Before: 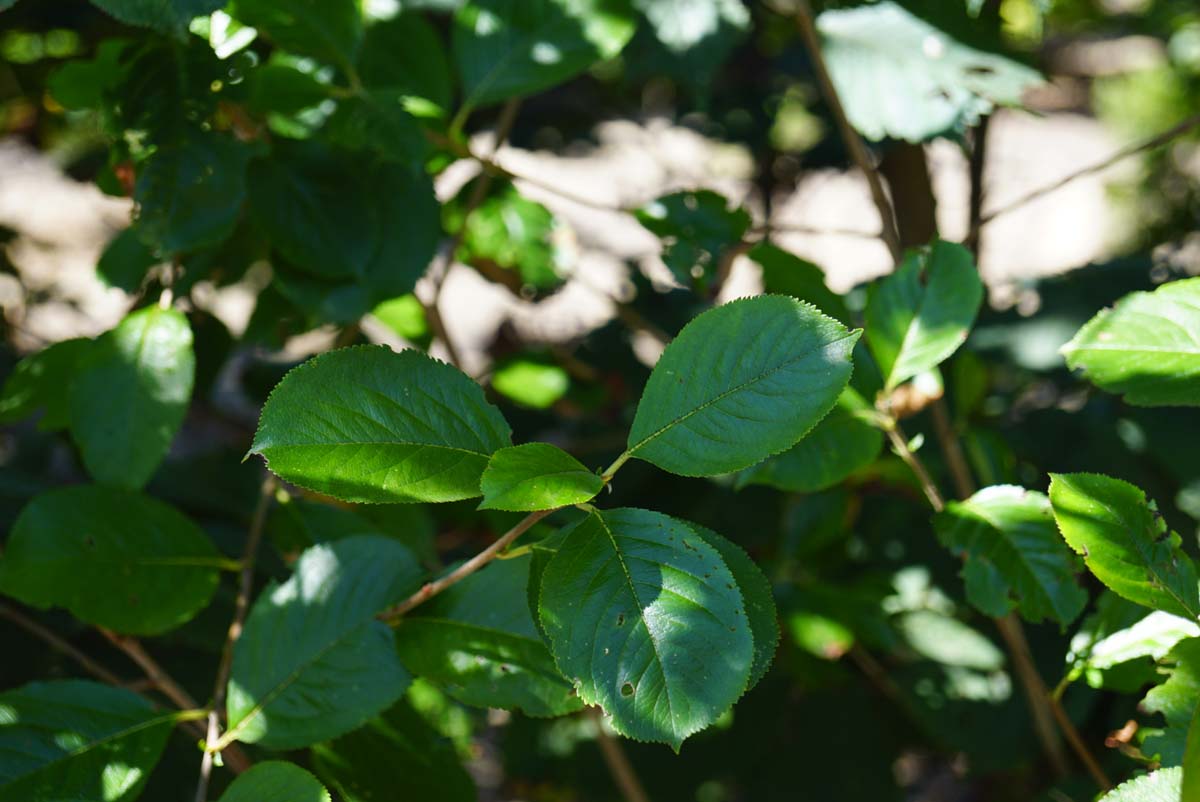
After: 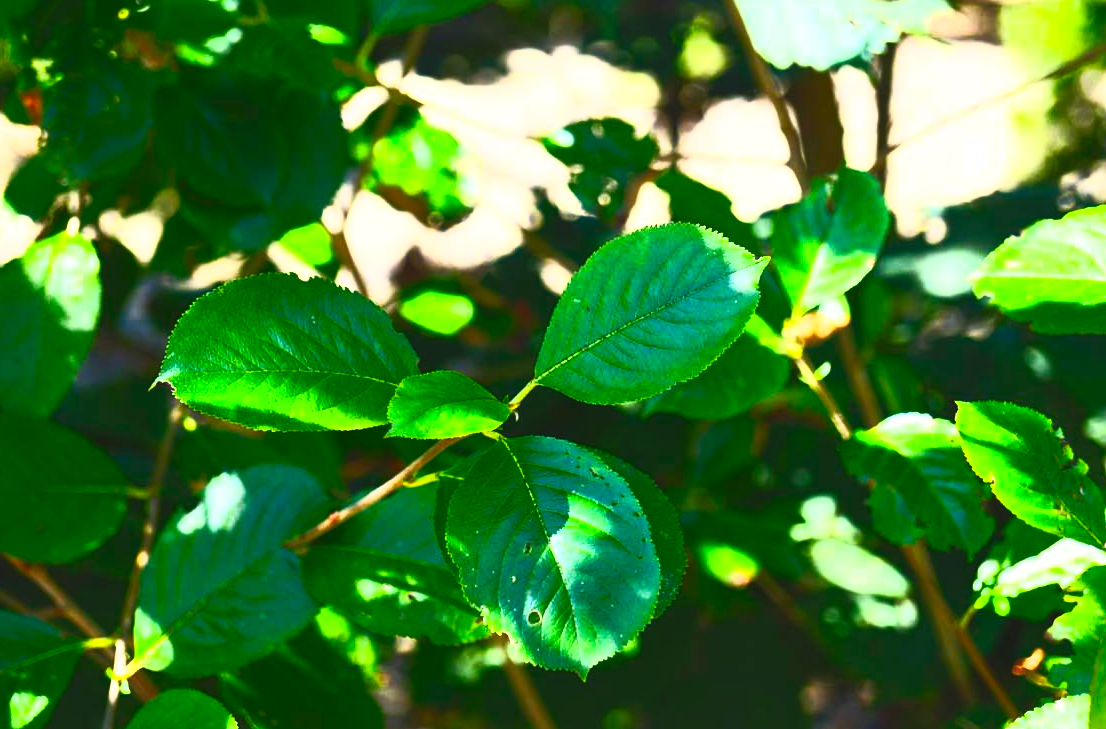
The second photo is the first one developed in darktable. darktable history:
levels: levels [0, 0.499, 1]
contrast brightness saturation: contrast 0.99, brightness 0.996, saturation 0.987
crop and rotate: left 7.83%, top 9.026%
local contrast: mode bilateral grid, contrast 20, coarseness 49, detail 120%, midtone range 0.2
